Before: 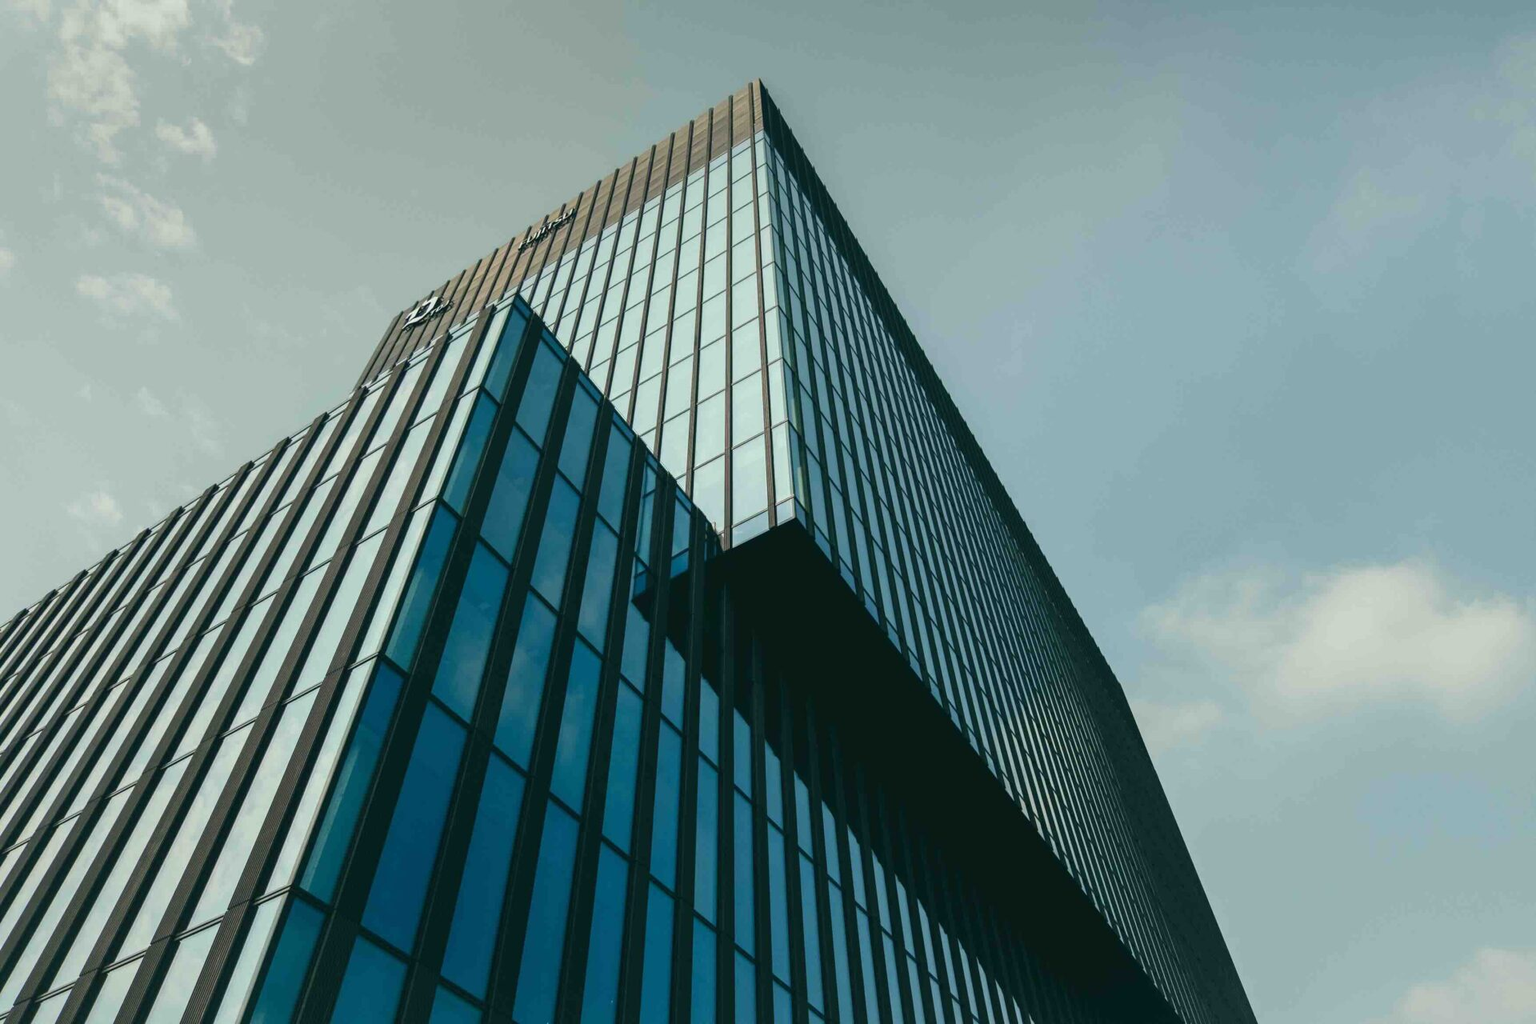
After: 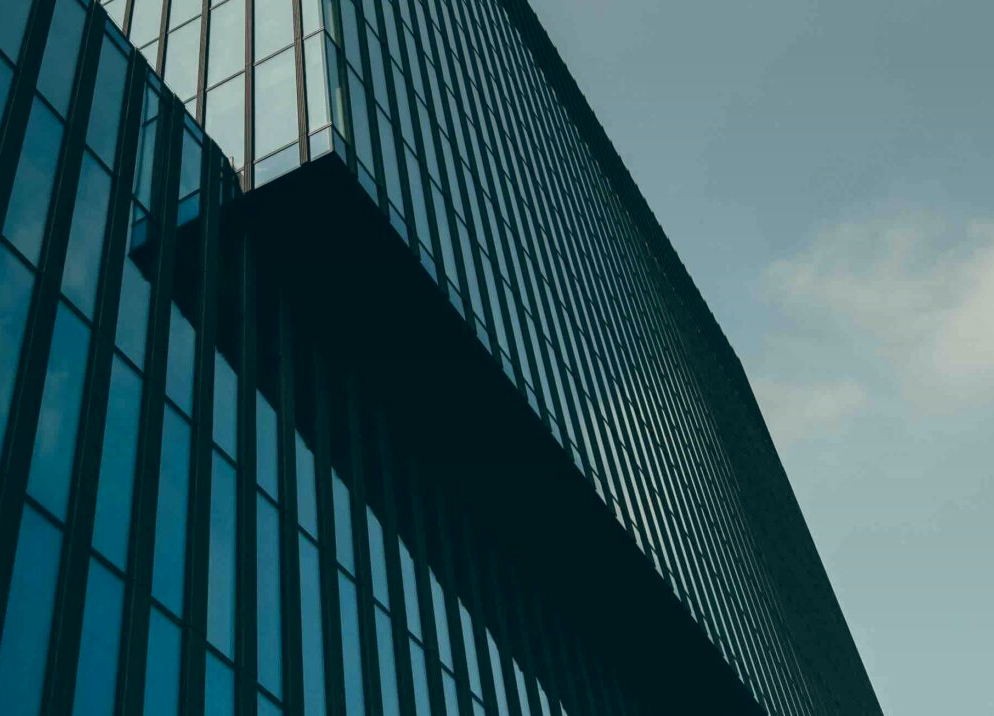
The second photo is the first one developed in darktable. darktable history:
color balance rgb: shadows lift › chroma 3.88%, shadows lift › hue 88.52°, power › hue 214.65°, global offset › chroma 0.1%, global offset › hue 252.4°, contrast 4.45%
crop: left 34.479%, top 38.822%, right 13.718%, bottom 5.172%
graduated density: on, module defaults
